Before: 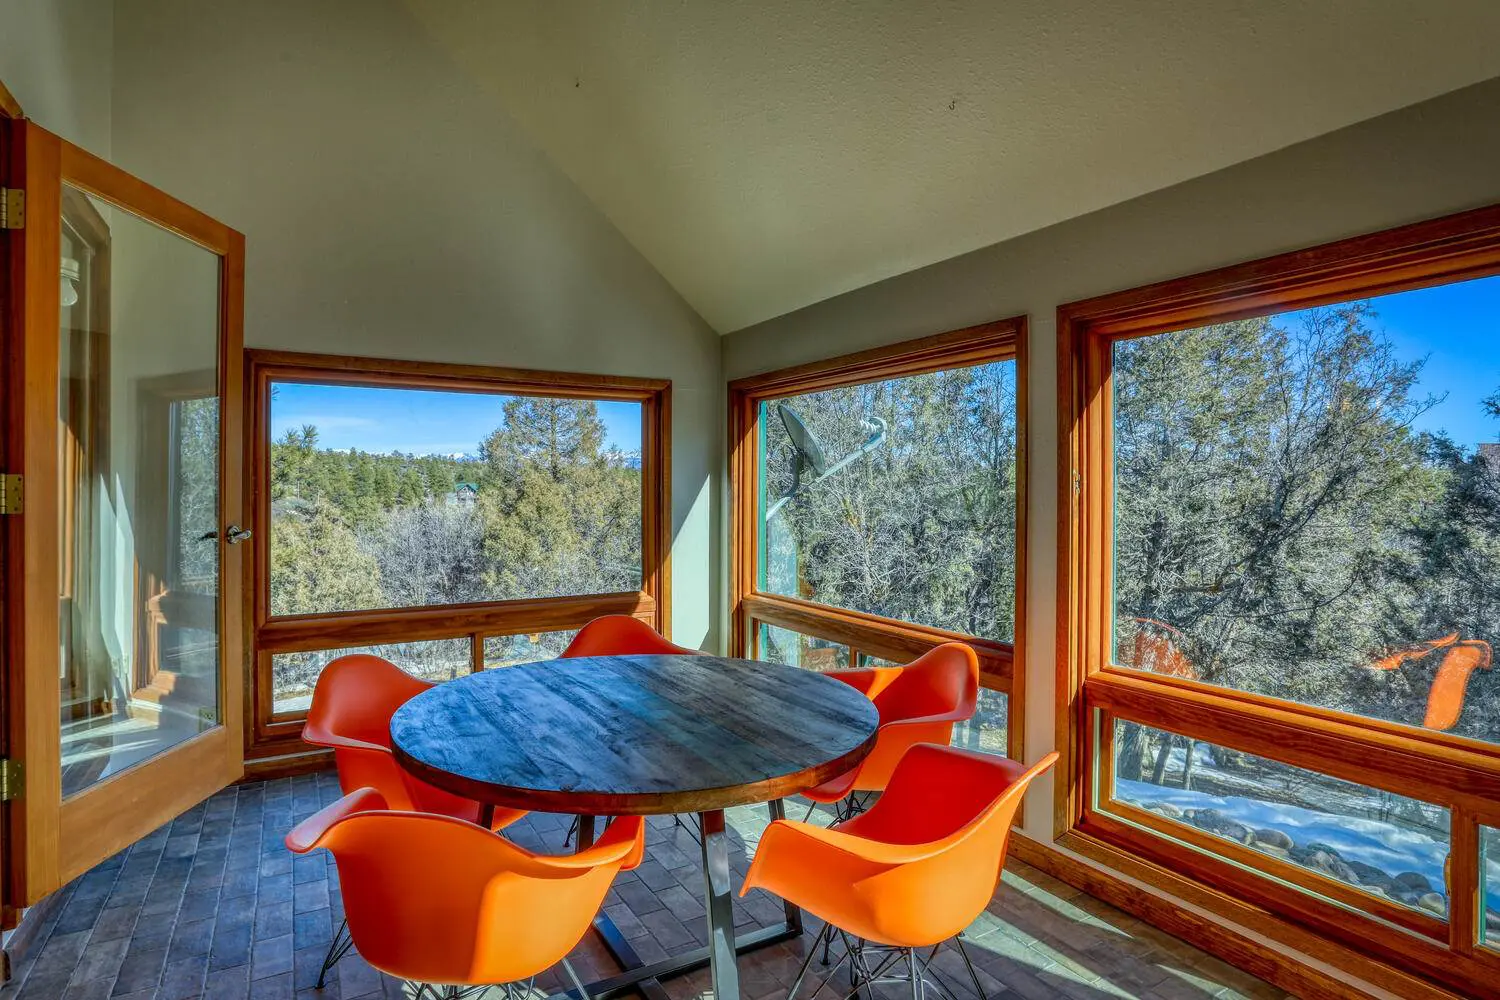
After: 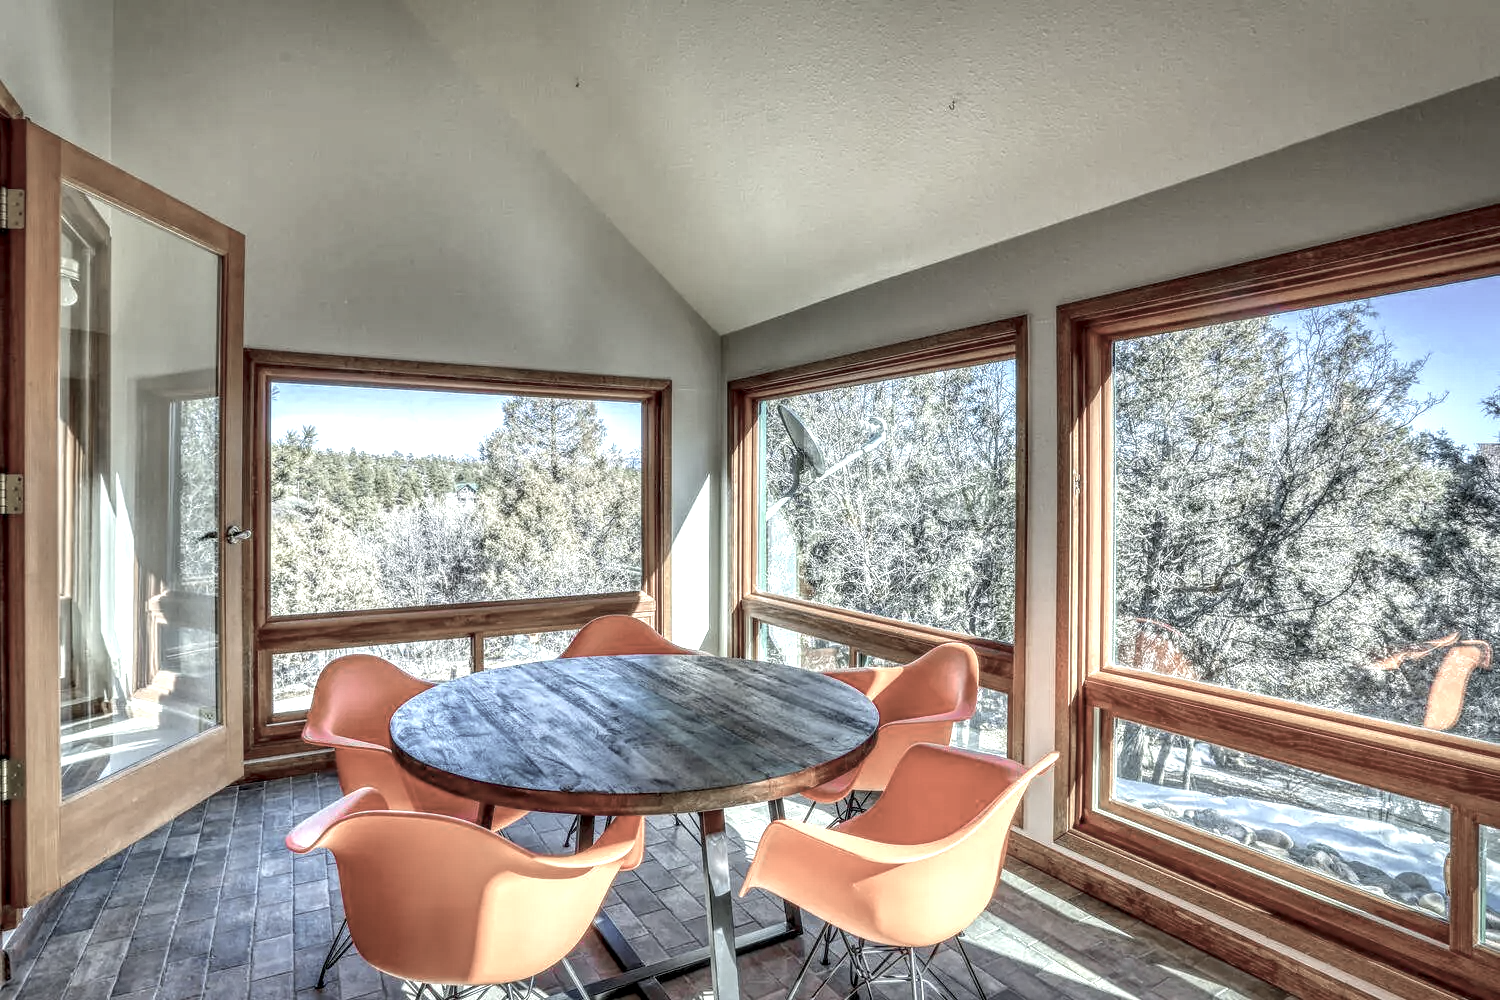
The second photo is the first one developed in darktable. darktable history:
local contrast: on, module defaults
color zones: curves: ch1 [(0, 0.34) (0.143, 0.164) (0.286, 0.152) (0.429, 0.176) (0.571, 0.173) (0.714, 0.188) (0.857, 0.199) (1, 0.34)]
exposure: black level correction 0.001, exposure 1.12 EV, compensate highlight preservation false
